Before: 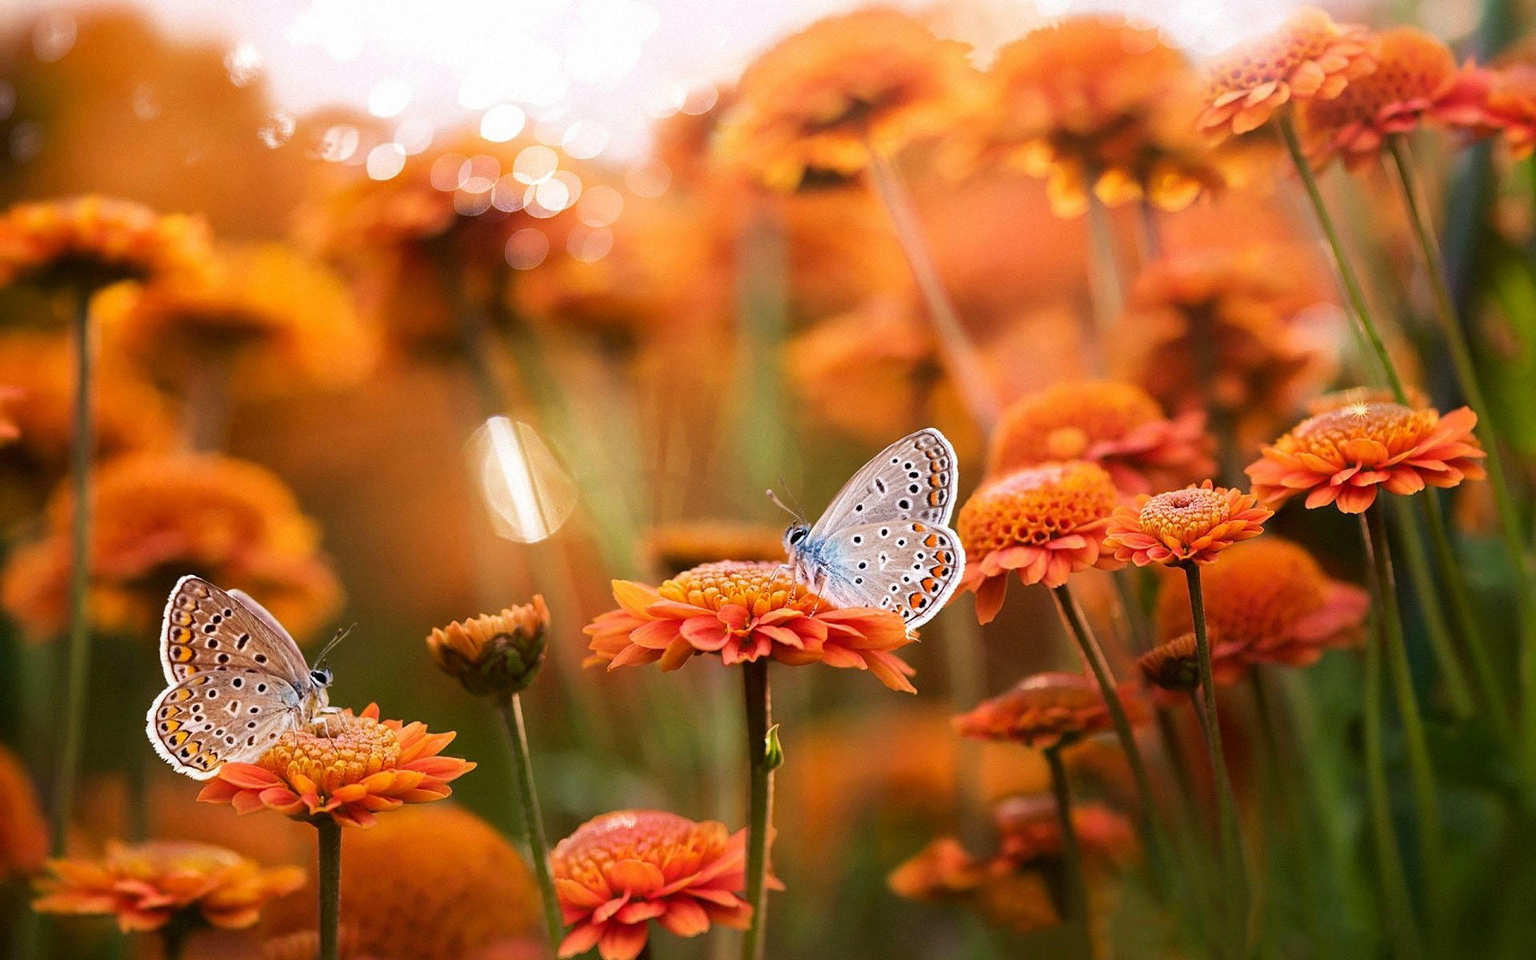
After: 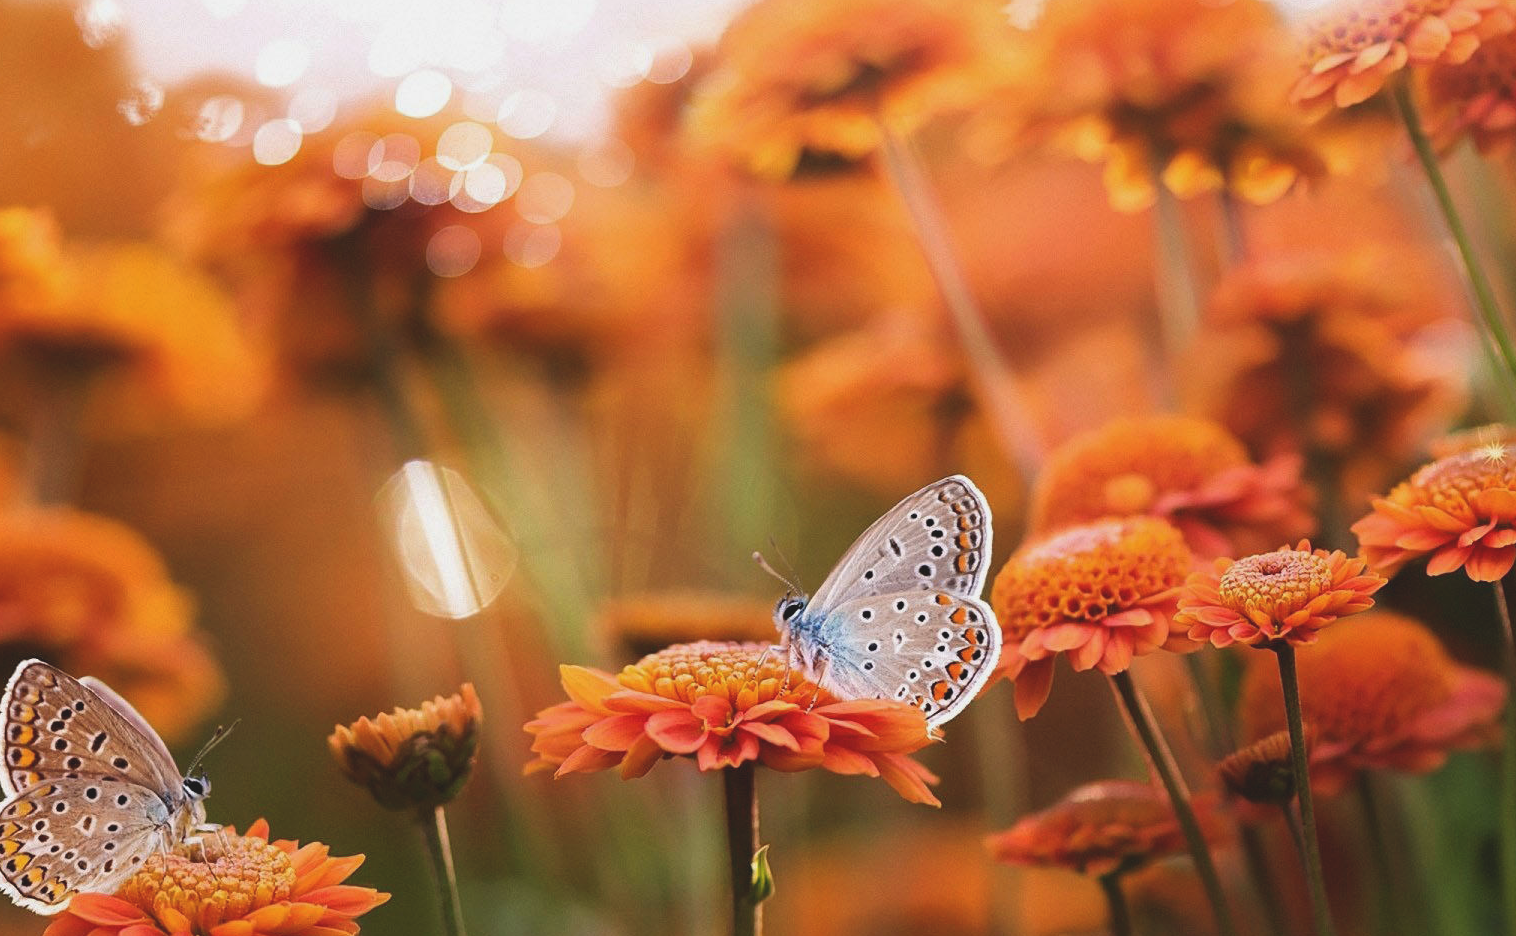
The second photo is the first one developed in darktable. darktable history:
crop and rotate: left 10.688%, top 5.063%, right 10.347%, bottom 16.869%
exposure: black level correction -0.013, exposure -0.192 EV, compensate highlight preservation false
